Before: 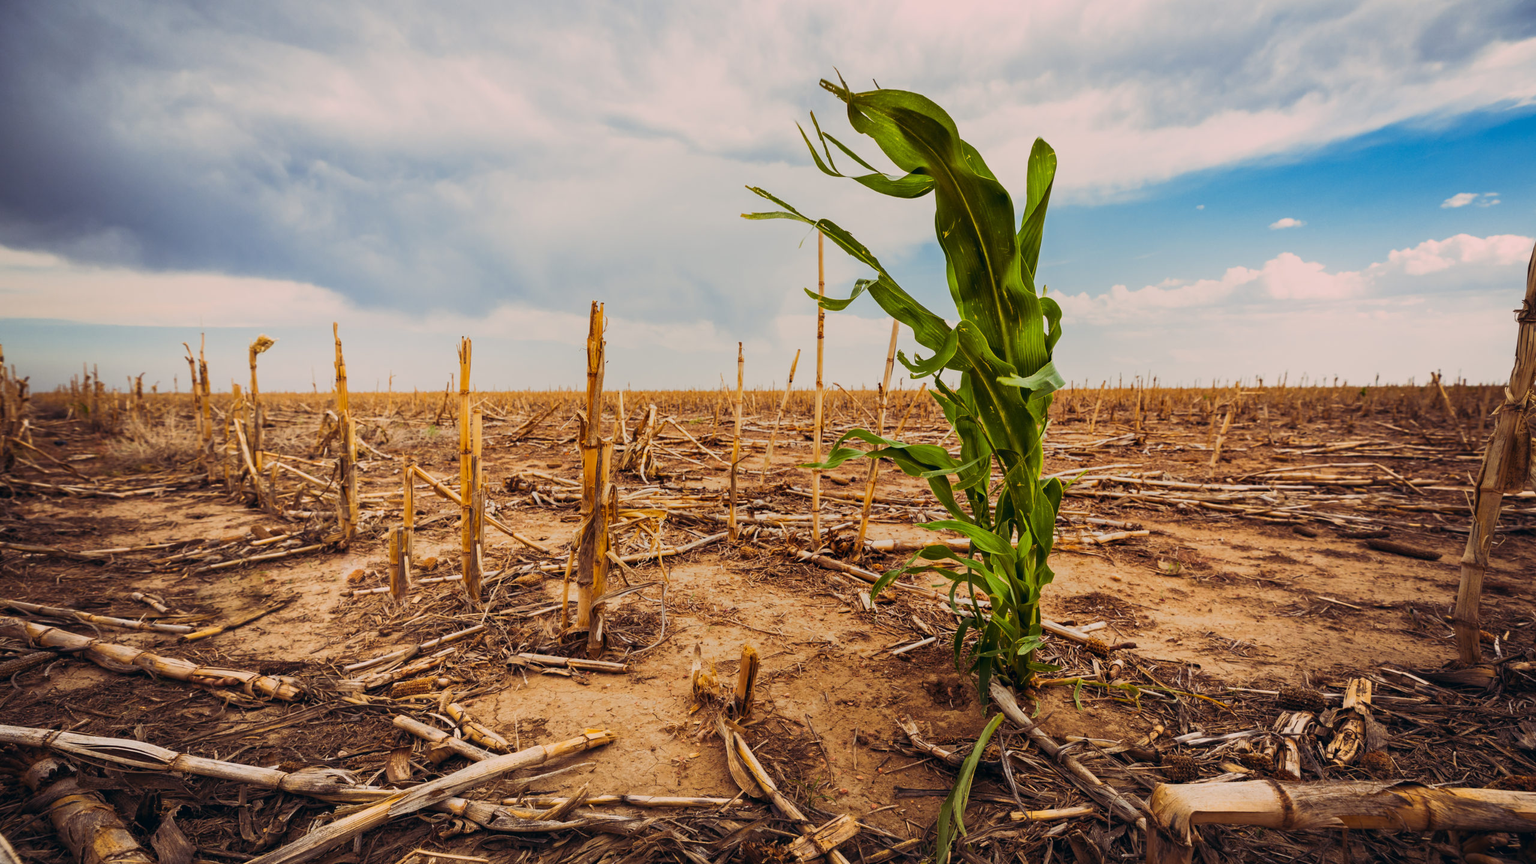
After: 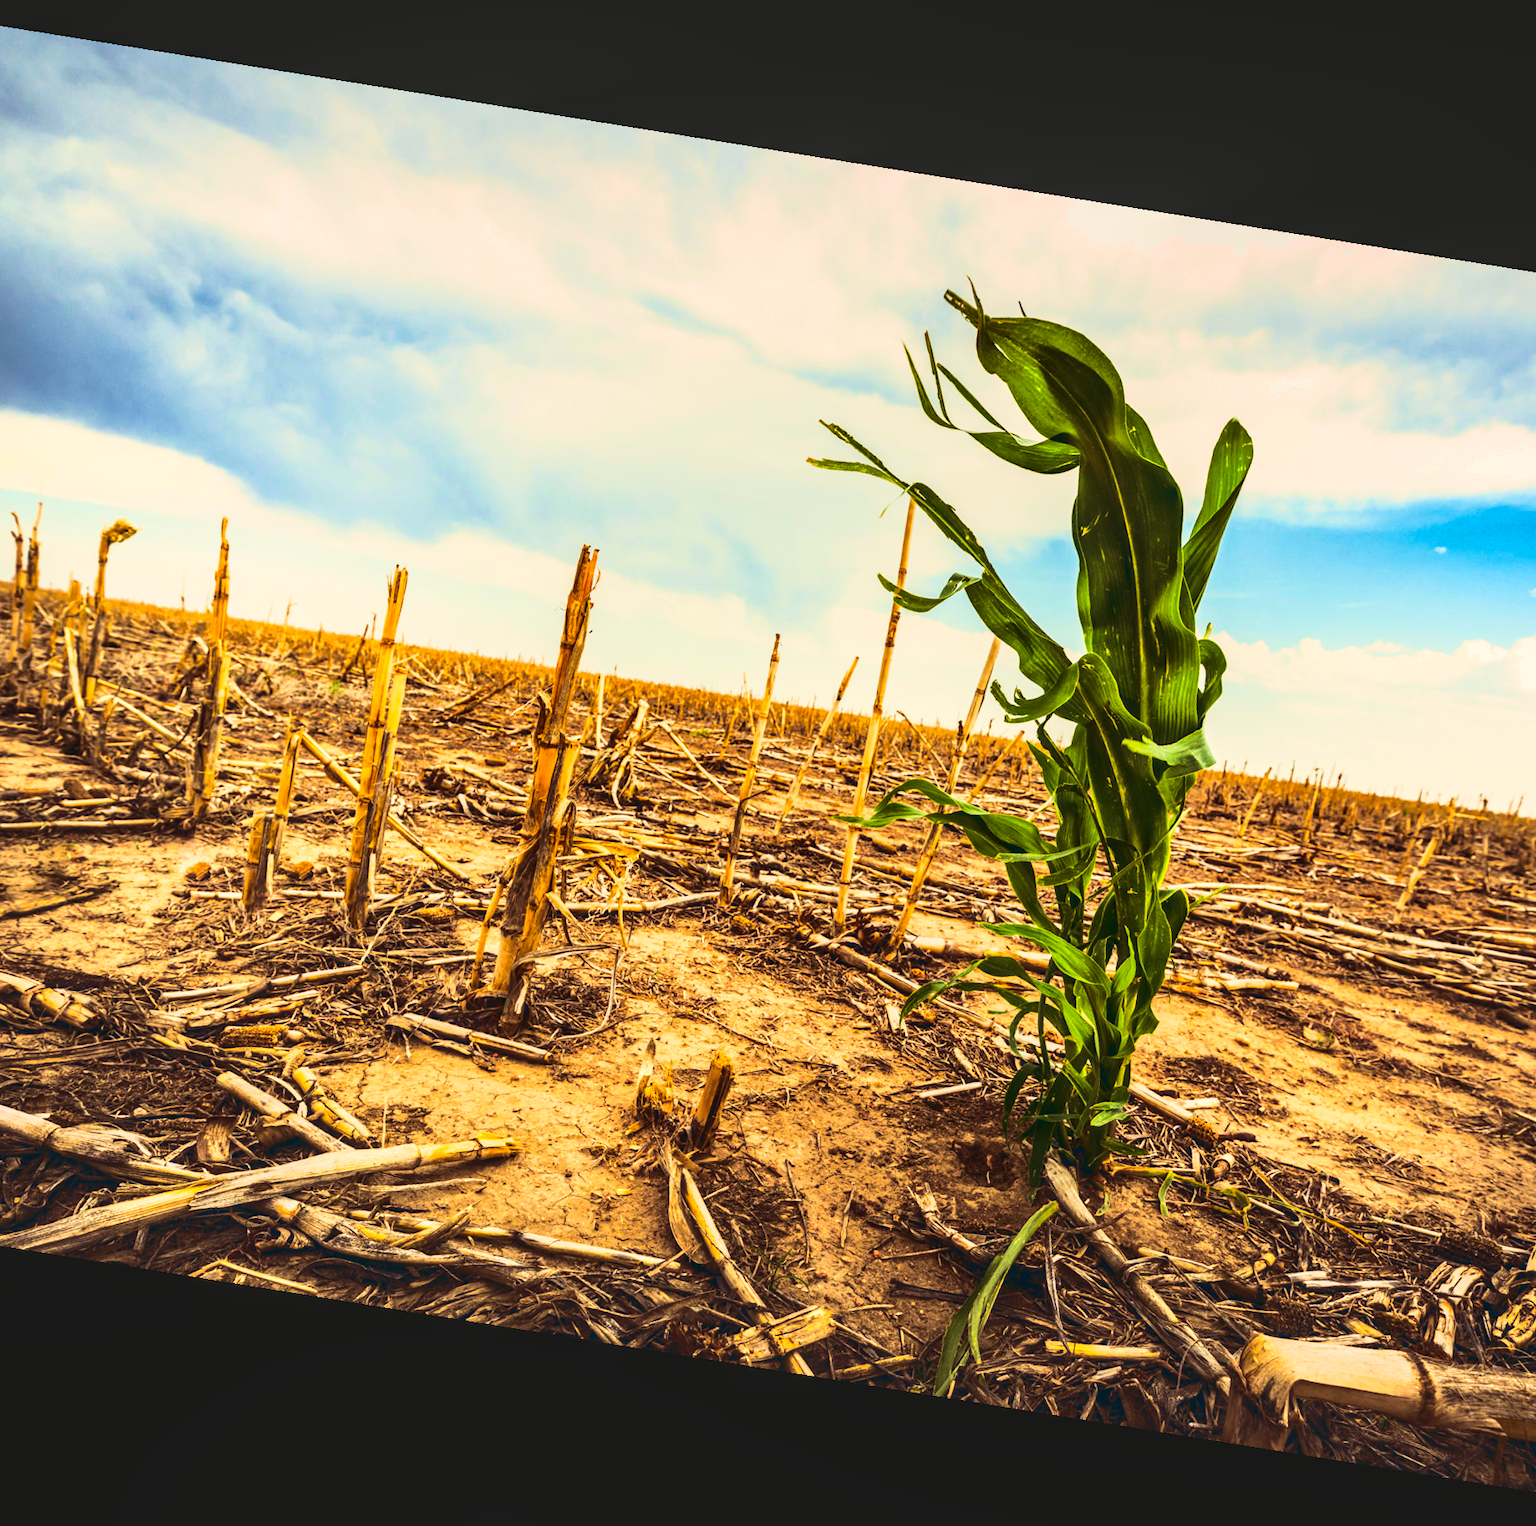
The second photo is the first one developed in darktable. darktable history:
velvia: strength 39.63%
tone curve: curves: ch0 [(0, 0.058) (0.198, 0.188) (0.512, 0.582) (0.625, 0.754) (0.81, 0.934) (1, 1)], color space Lab, linked channels, preserve colors none
shadows and highlights: shadows 30
local contrast: on, module defaults
rotate and perspective: rotation 9.12°, automatic cropping off
crop and rotate: left 15.446%, right 17.836%
tone equalizer: -8 EV -0.75 EV, -7 EV -0.7 EV, -6 EV -0.6 EV, -5 EV -0.4 EV, -3 EV 0.4 EV, -2 EV 0.6 EV, -1 EV 0.7 EV, +0 EV 0.75 EV, edges refinement/feathering 500, mask exposure compensation -1.57 EV, preserve details no
color correction: highlights a* -4.28, highlights b* 6.53
